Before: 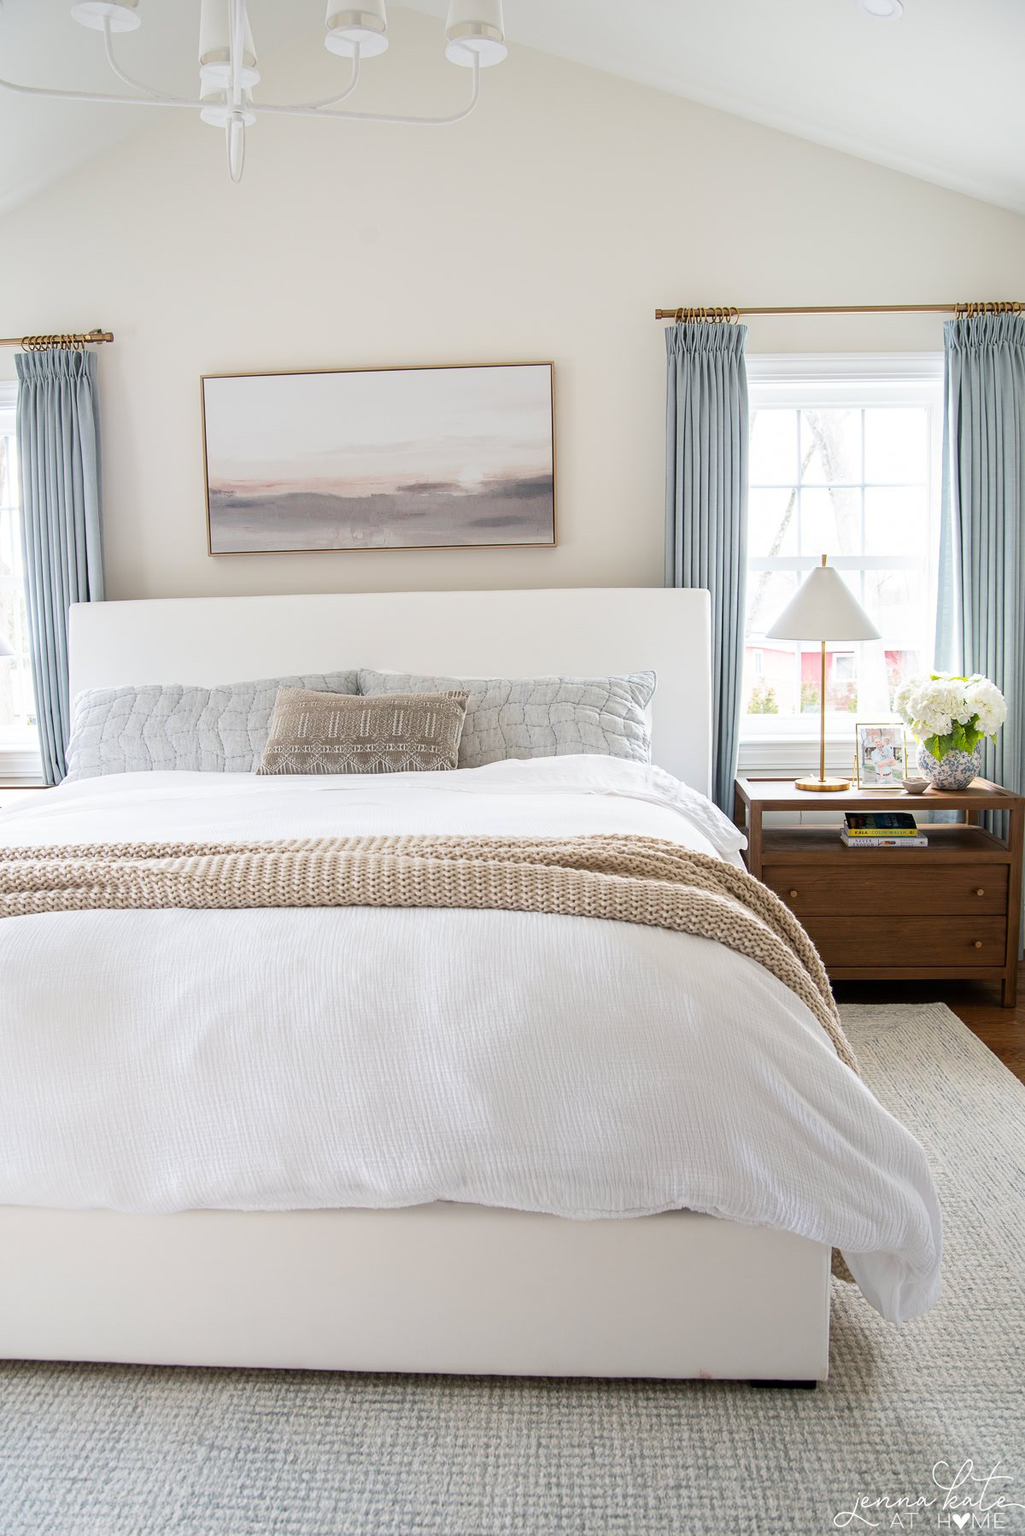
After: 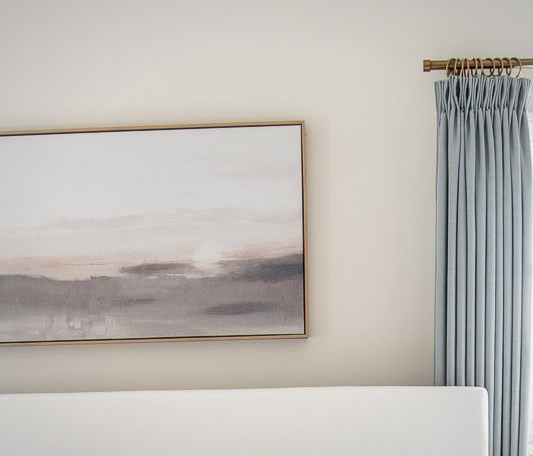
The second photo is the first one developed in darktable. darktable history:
vignetting: fall-off radius 68.85%, brightness -0.286, automatic ratio true
tone equalizer: on, module defaults
local contrast: on, module defaults
crop: left 28.712%, top 16.837%, right 26.869%, bottom 57.785%
